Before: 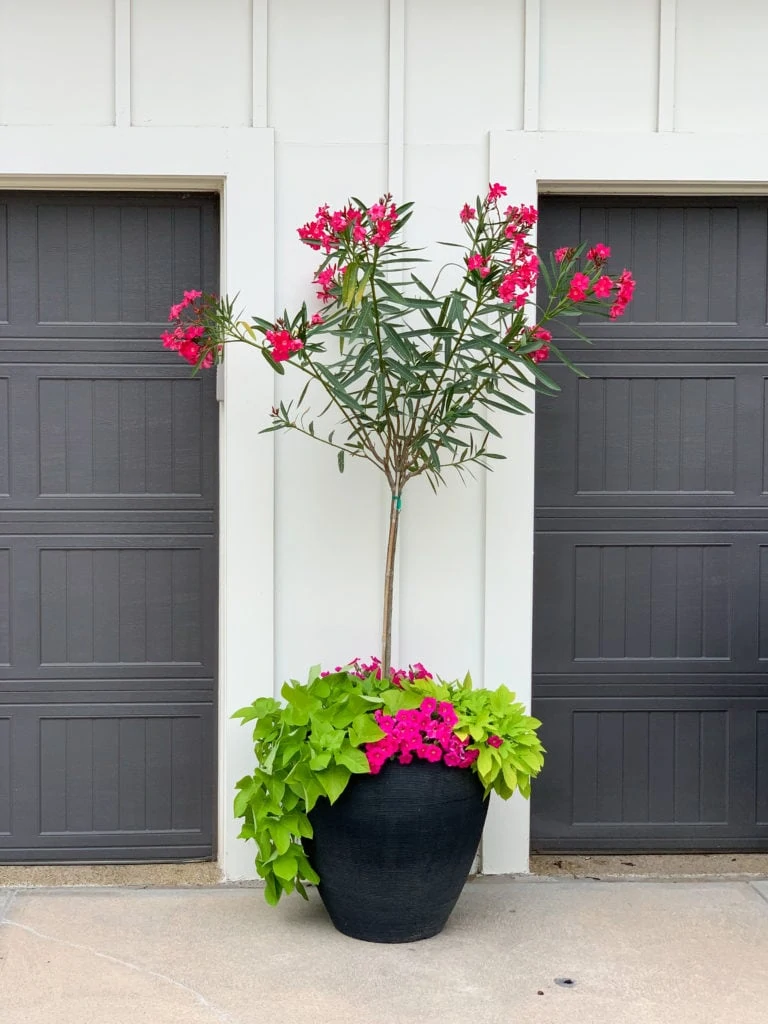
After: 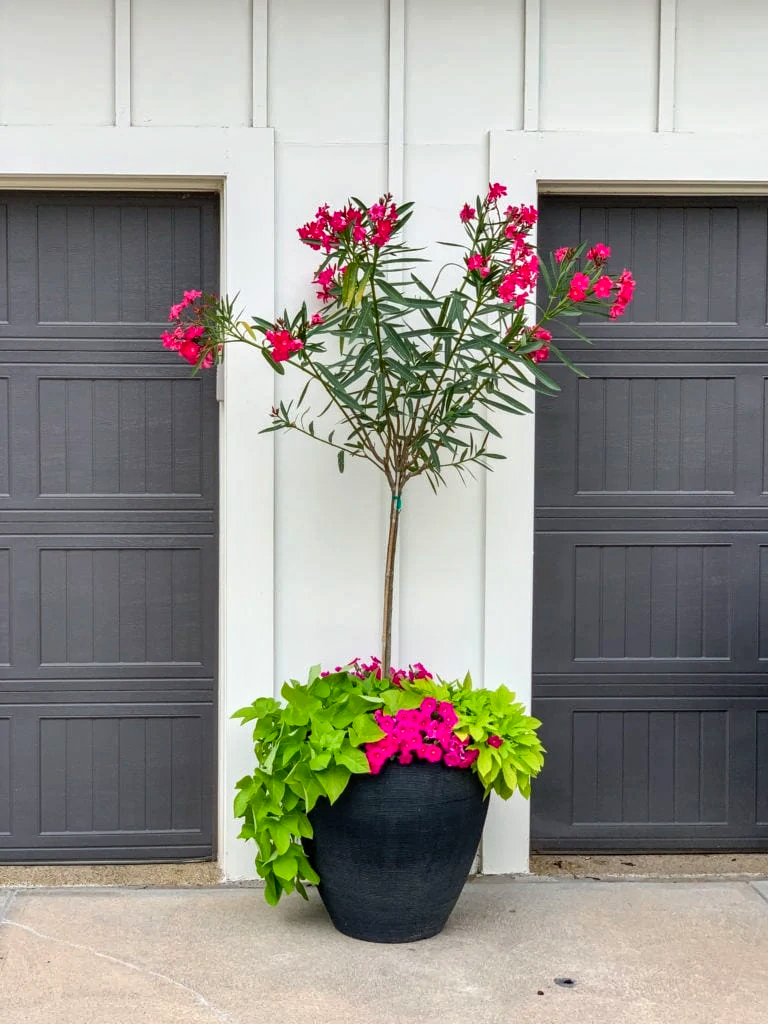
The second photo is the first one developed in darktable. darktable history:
contrast brightness saturation: saturation 0.13
shadows and highlights: shadows 12, white point adjustment 1.2, soften with gaussian
local contrast: detail 130%
